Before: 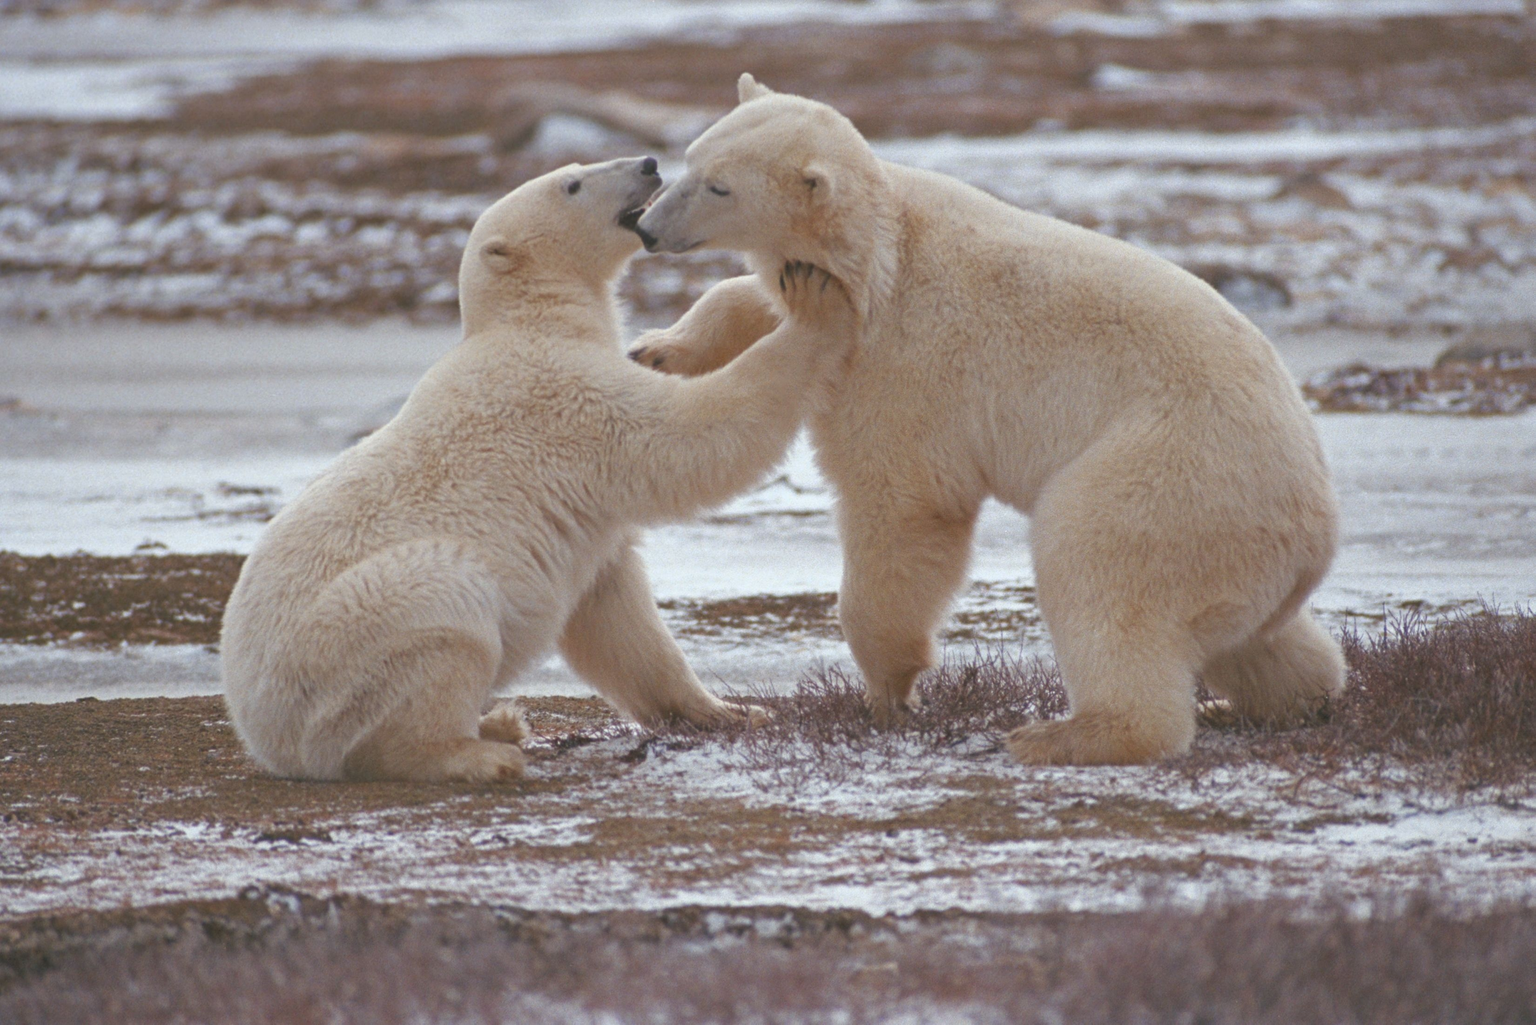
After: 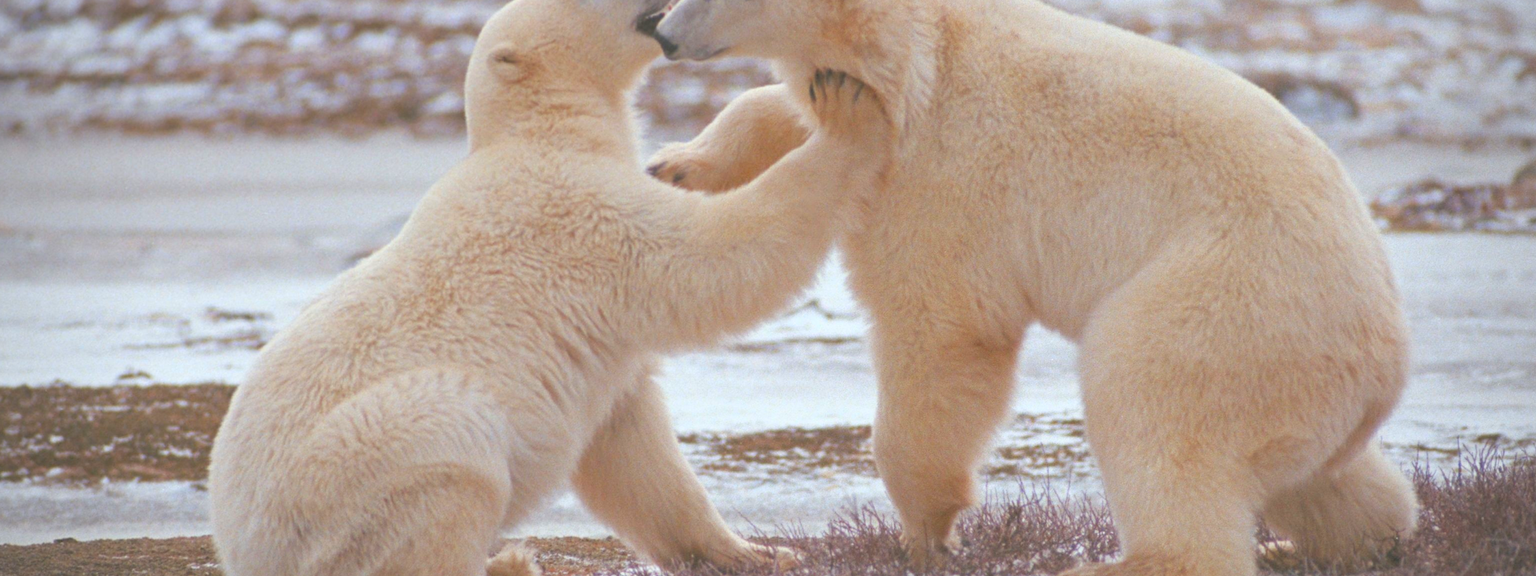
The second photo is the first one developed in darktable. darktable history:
crop: left 1.744%, top 19.225%, right 5.069%, bottom 28.357%
contrast brightness saturation: contrast 0.07, brightness 0.18, saturation 0.4
vignetting: fall-off radius 60.92%
